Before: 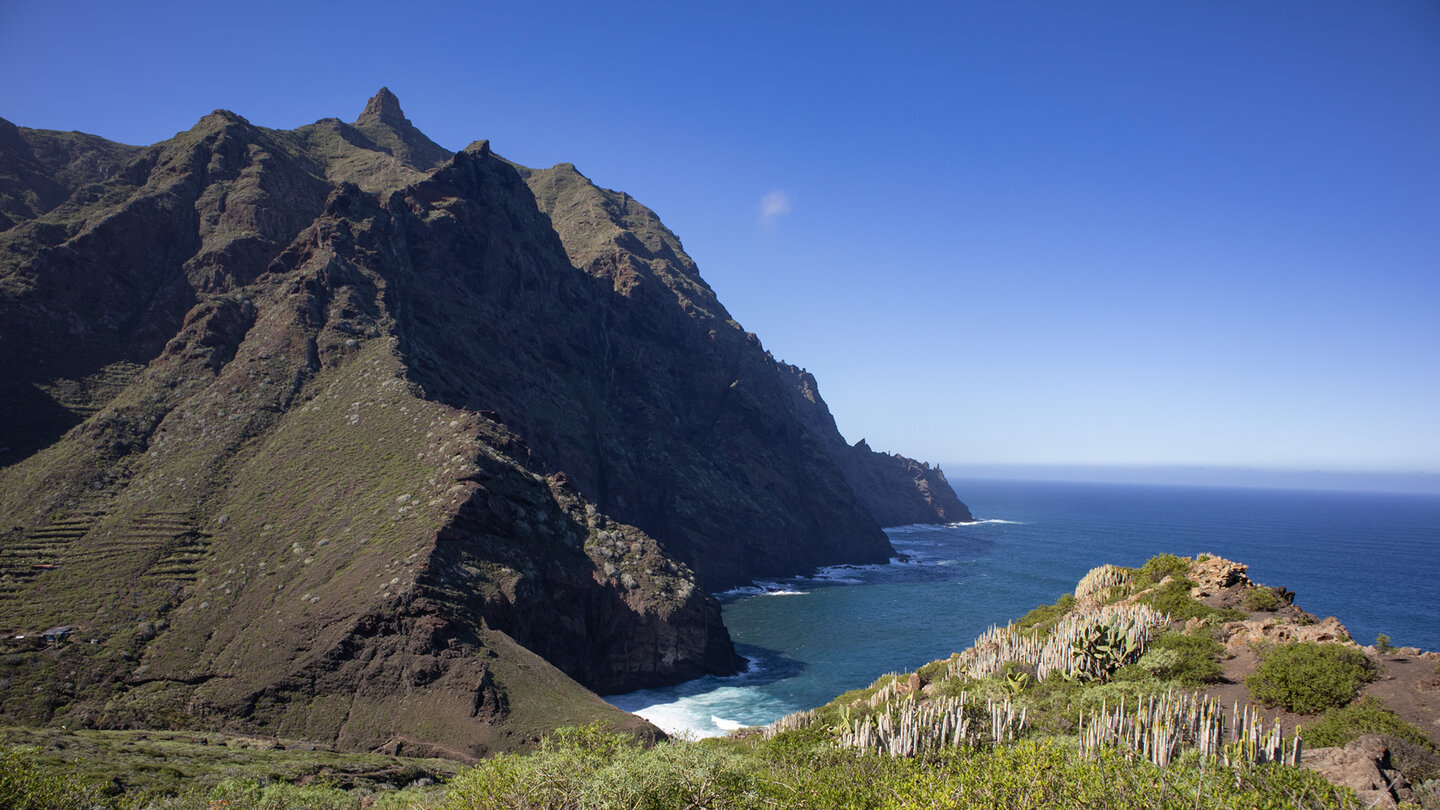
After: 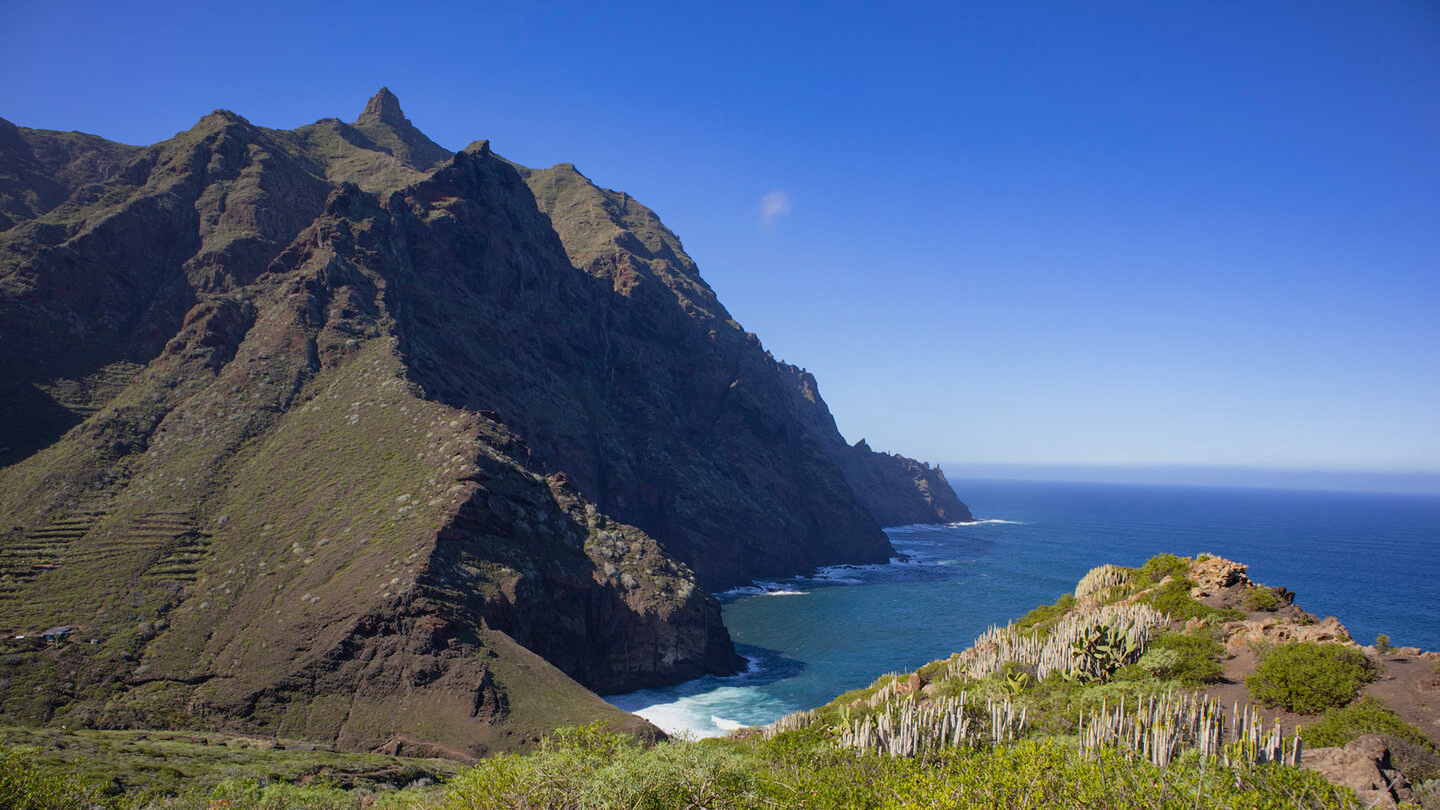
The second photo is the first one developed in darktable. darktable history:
color balance rgb: perceptual saturation grading › global saturation 19.495%, contrast -10.42%
